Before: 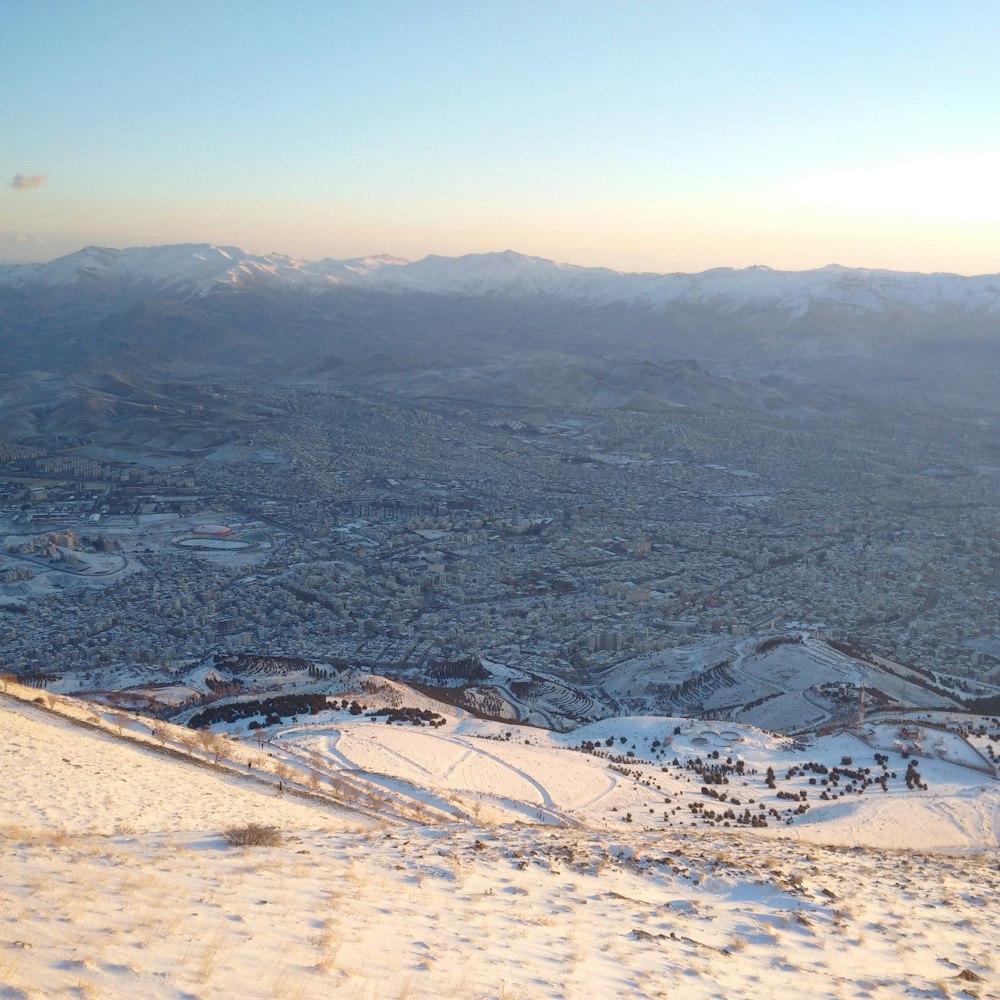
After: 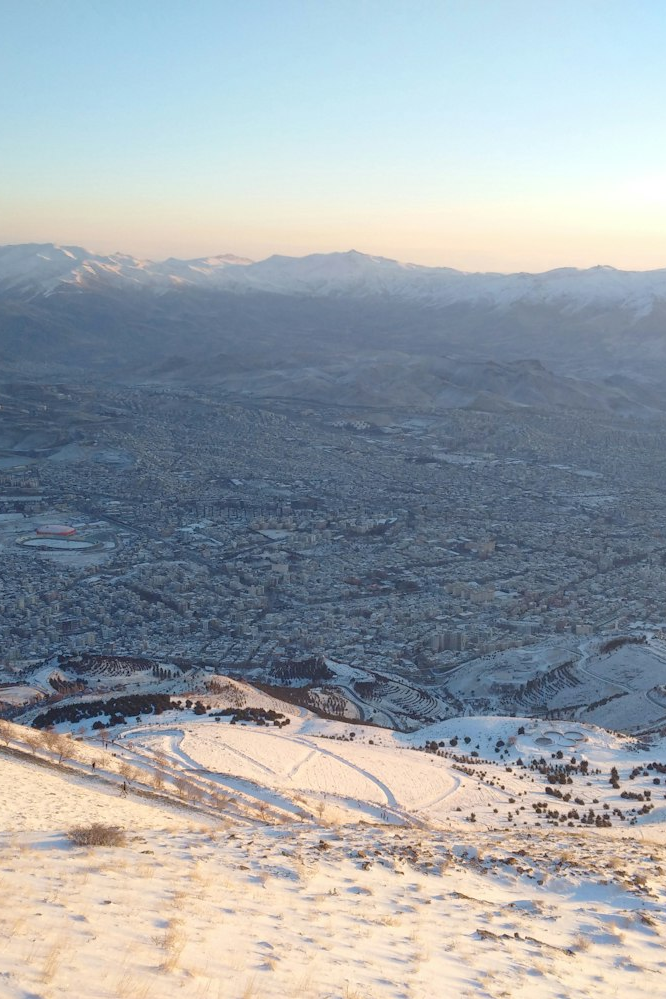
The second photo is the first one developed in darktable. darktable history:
crop and rotate: left 15.622%, right 17.726%
